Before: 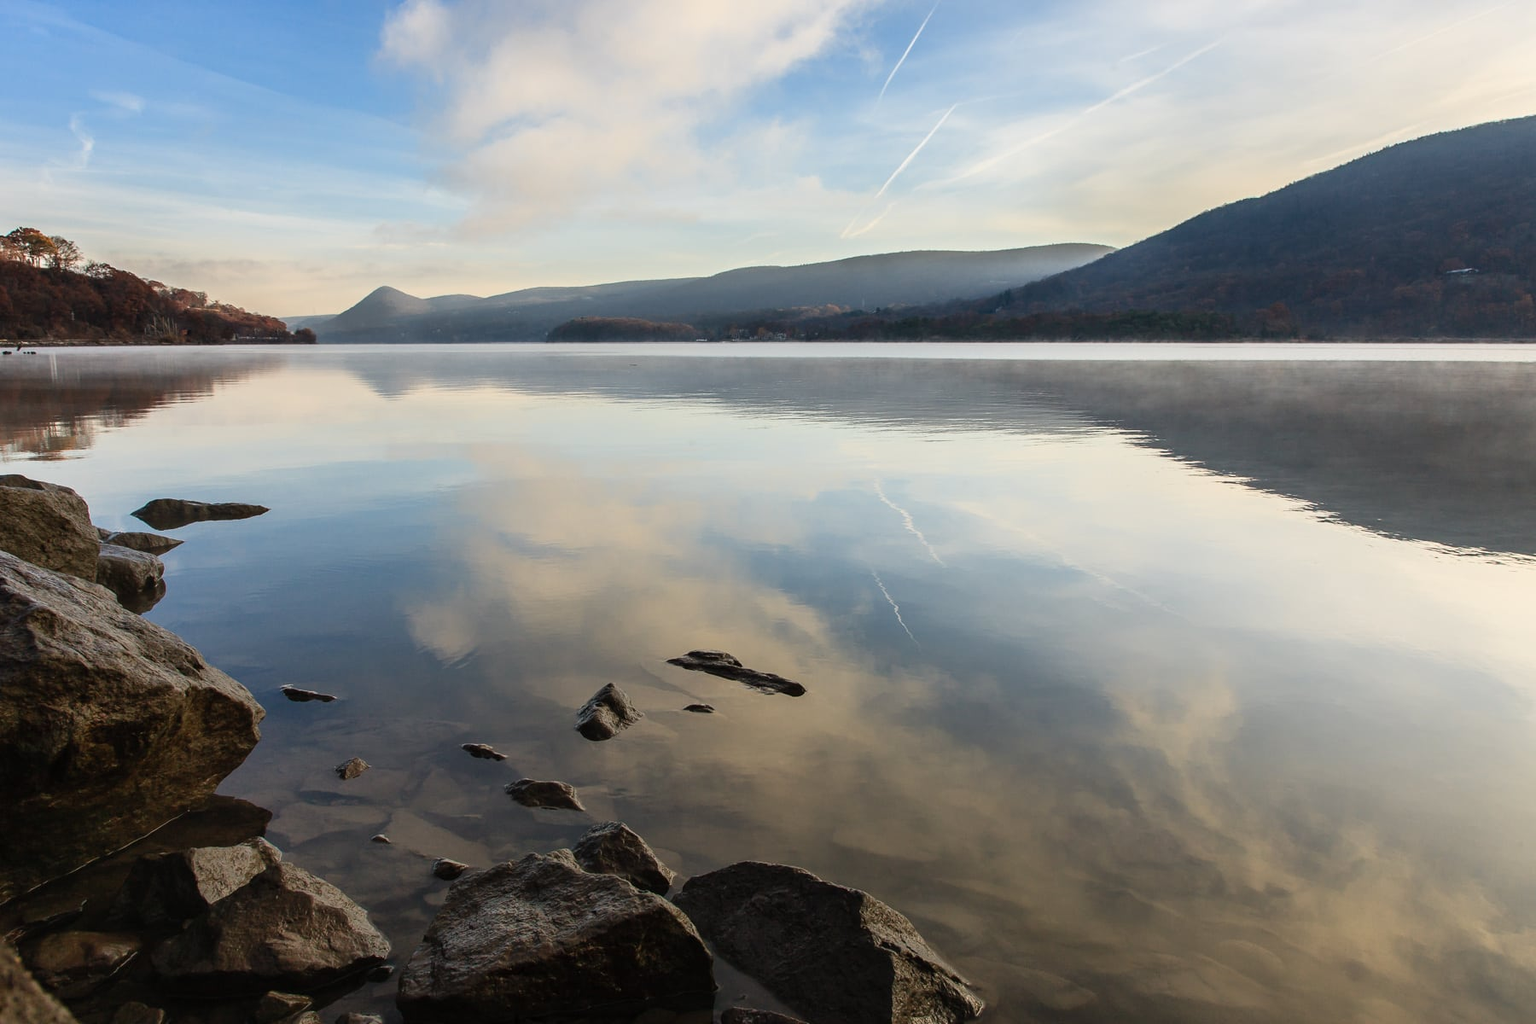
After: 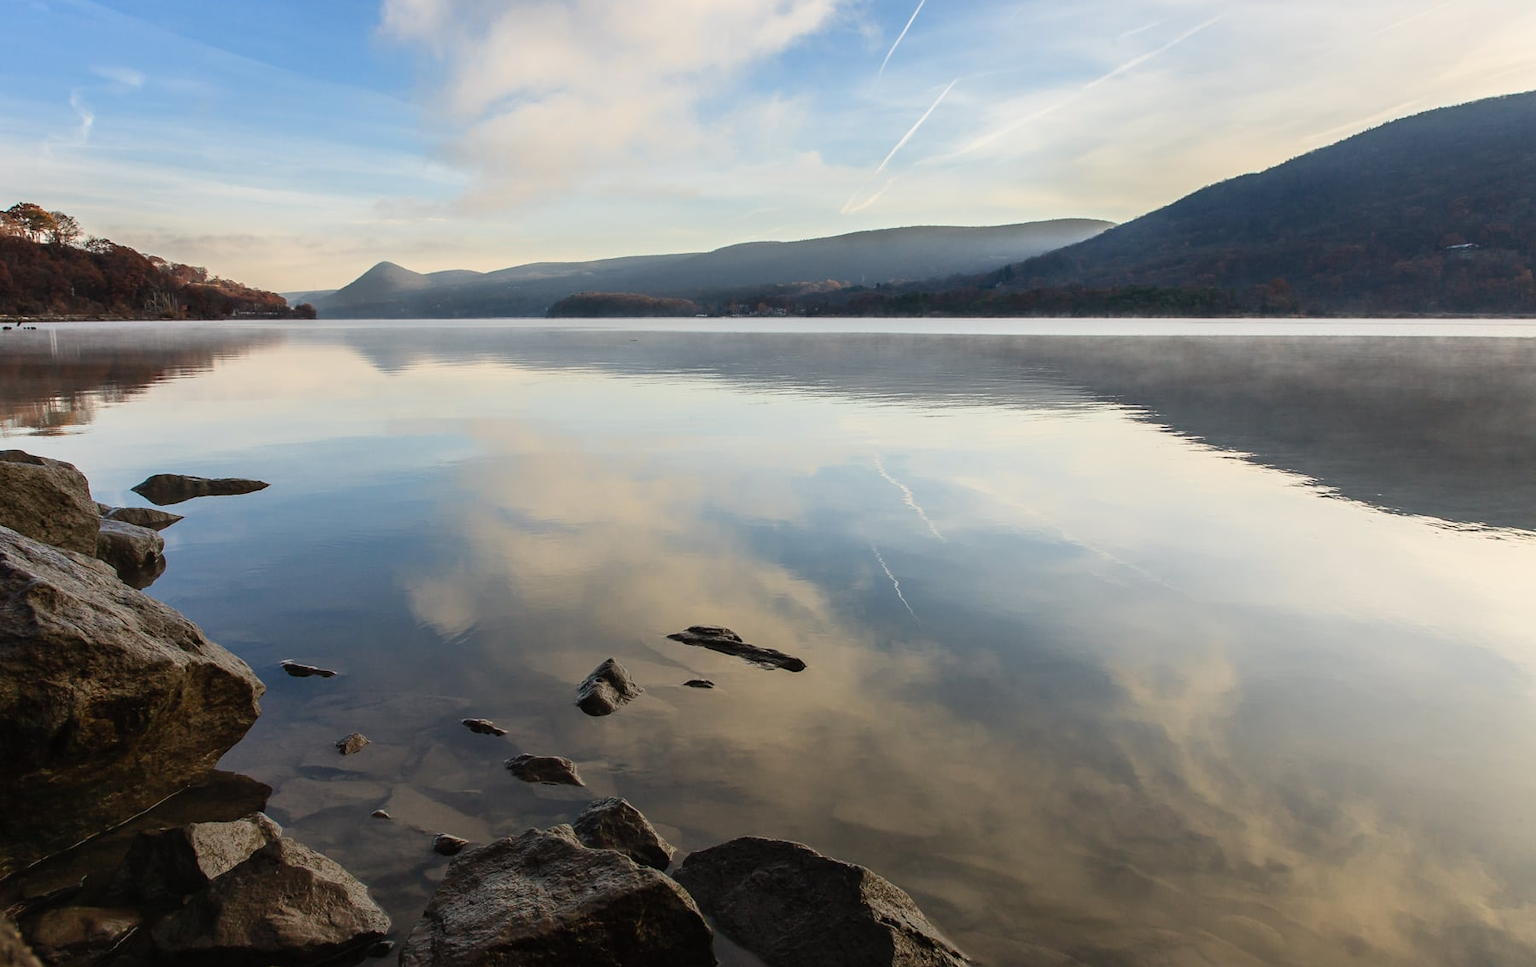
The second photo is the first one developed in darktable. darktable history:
white balance: emerald 1
crop and rotate: top 2.479%, bottom 3.018%
